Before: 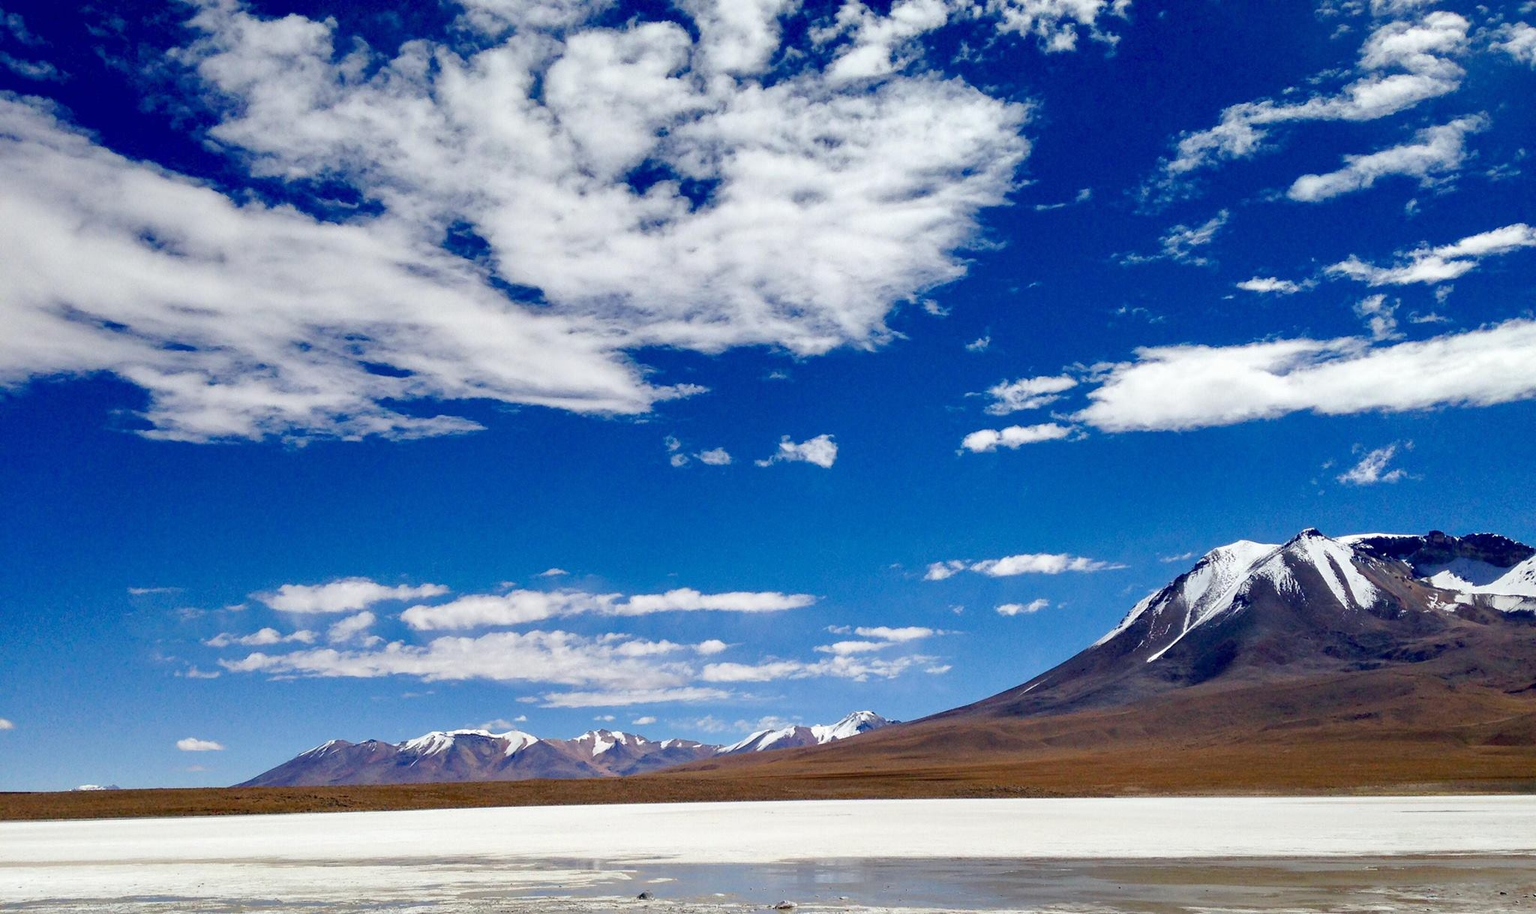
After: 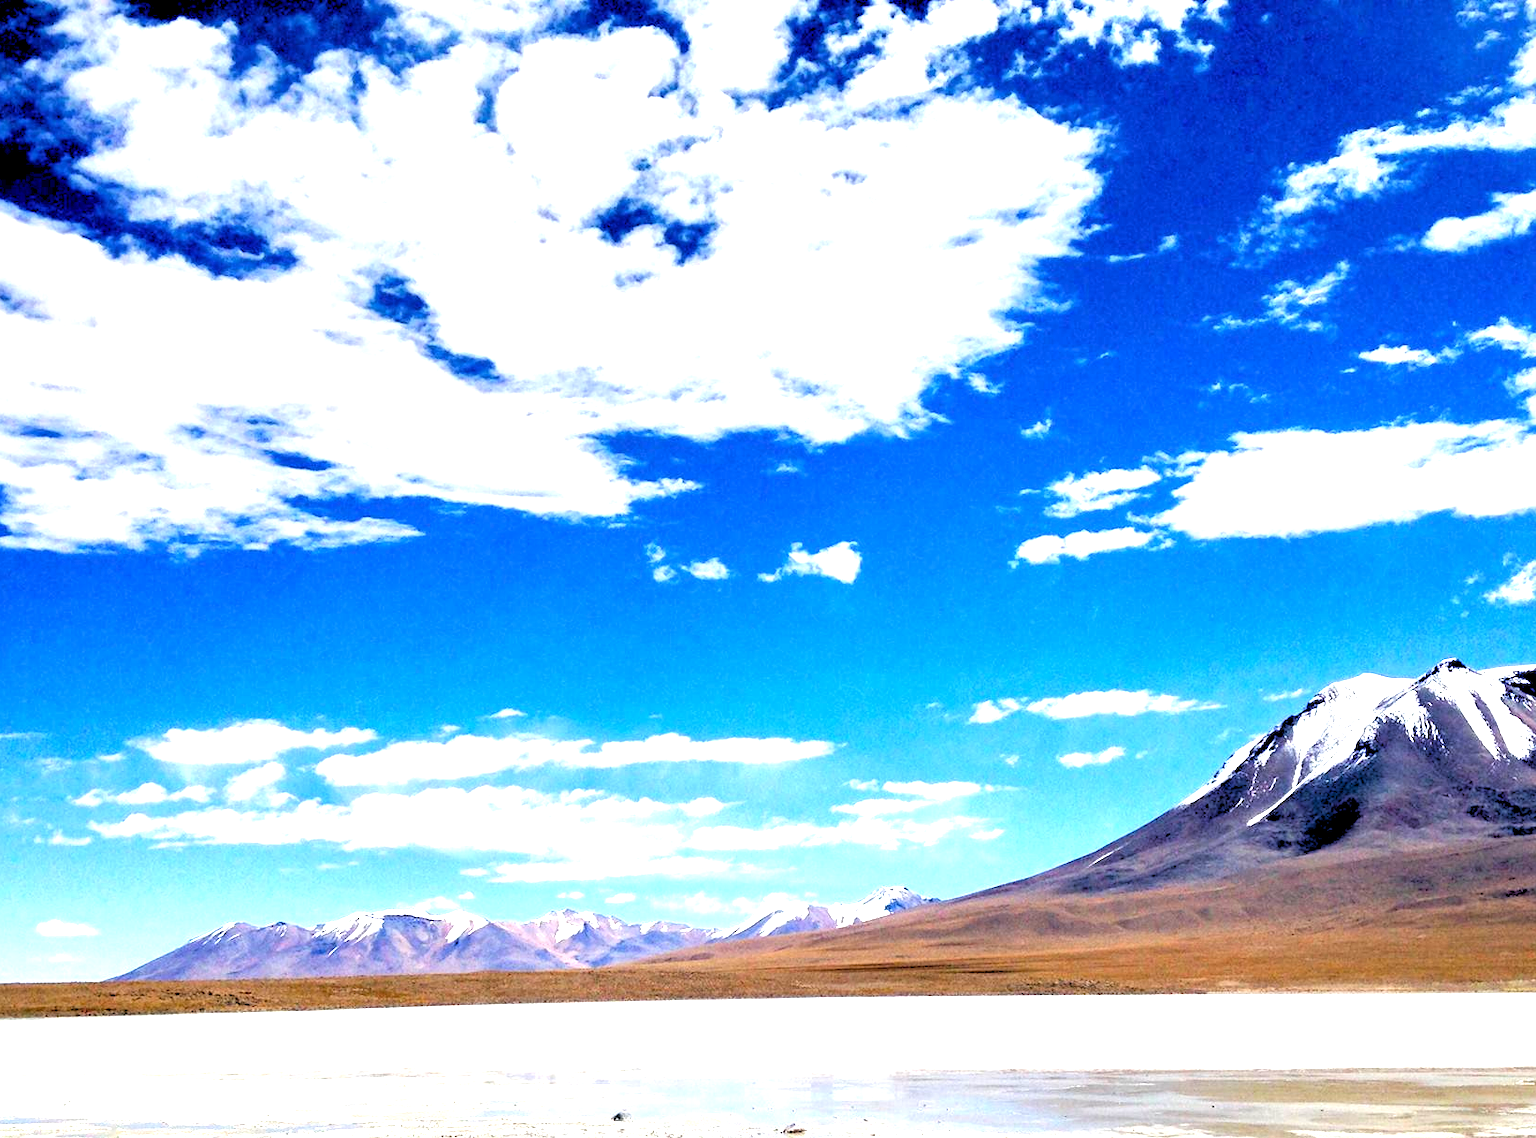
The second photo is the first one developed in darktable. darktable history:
crop and rotate: left 9.597%, right 10.195%
exposure: black level correction 0.001, exposure 1.646 EV, compensate exposure bias true, compensate highlight preservation false
rgb levels: levels [[0.029, 0.461, 0.922], [0, 0.5, 1], [0, 0.5, 1]]
